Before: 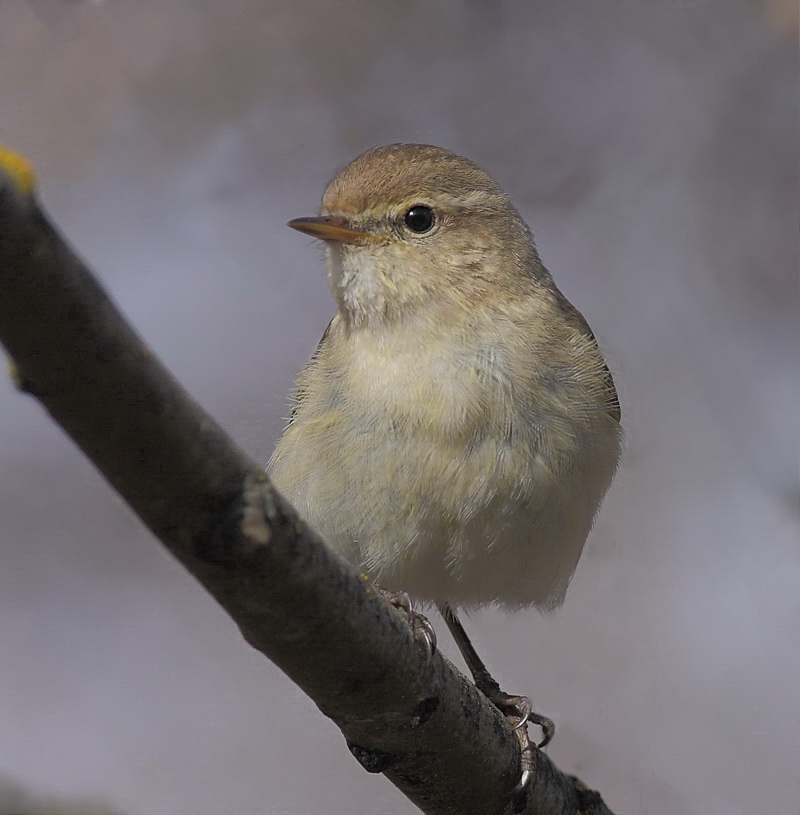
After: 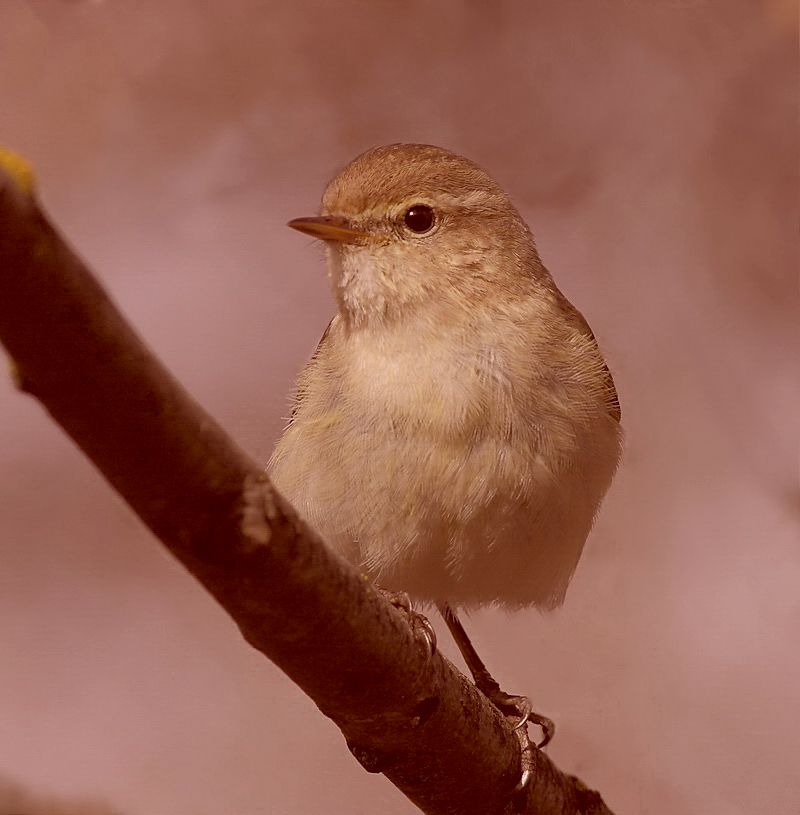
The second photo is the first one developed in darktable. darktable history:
color correction: highlights a* 9.42, highlights b* 9.06, shadows a* 39.3, shadows b* 39.27, saturation 0.768
